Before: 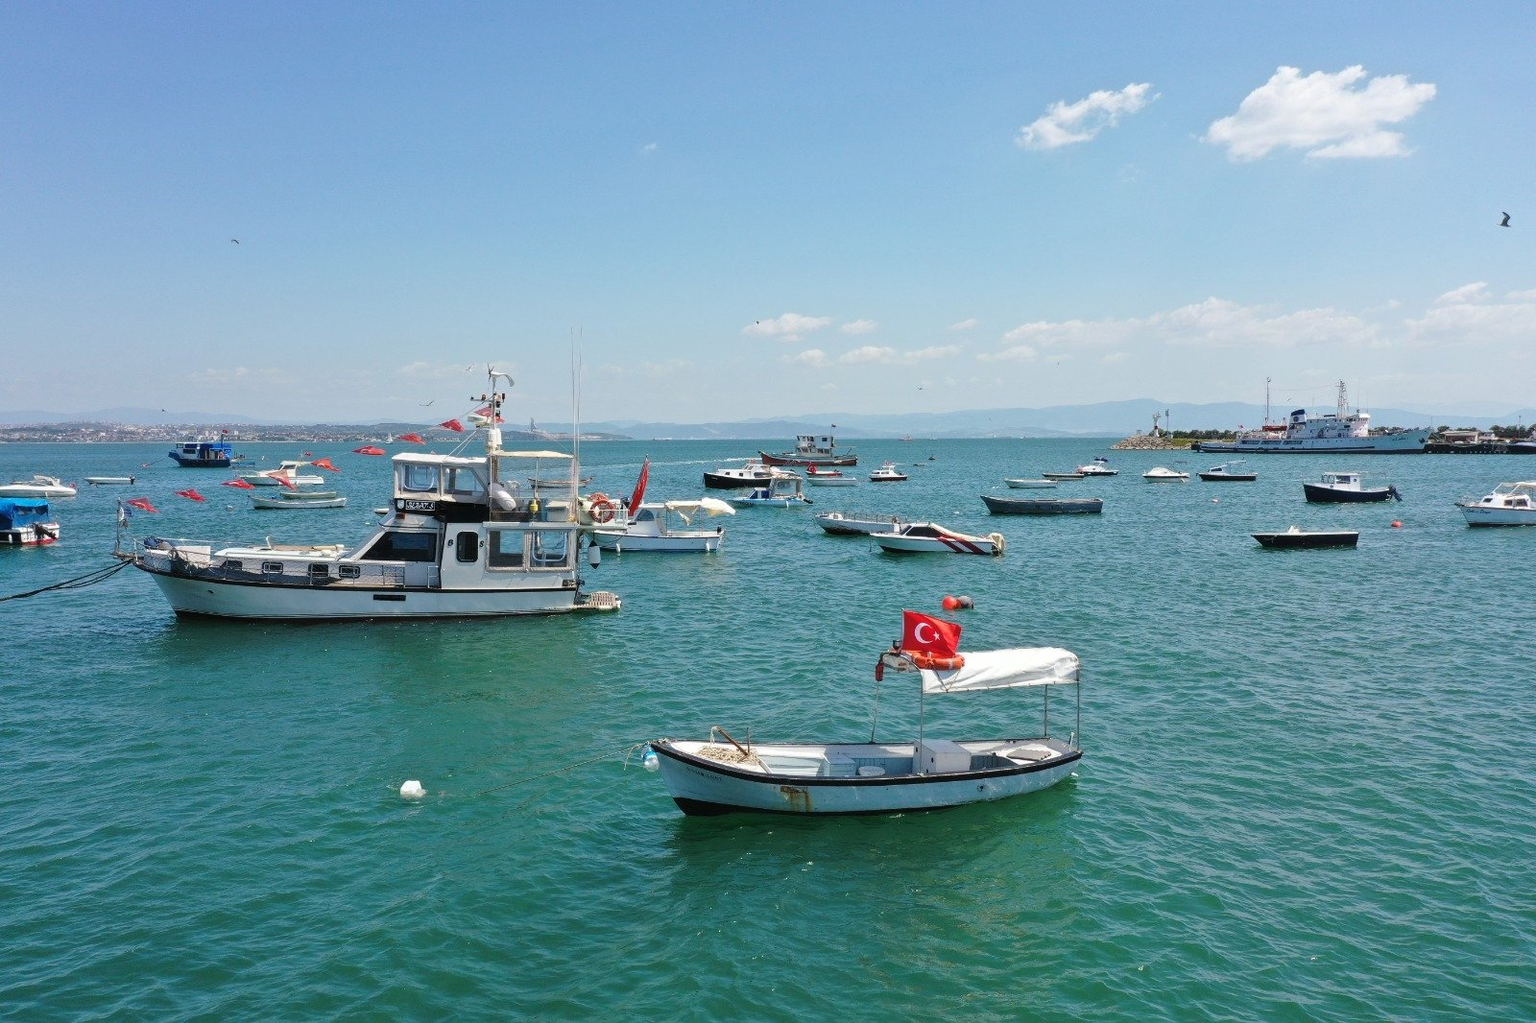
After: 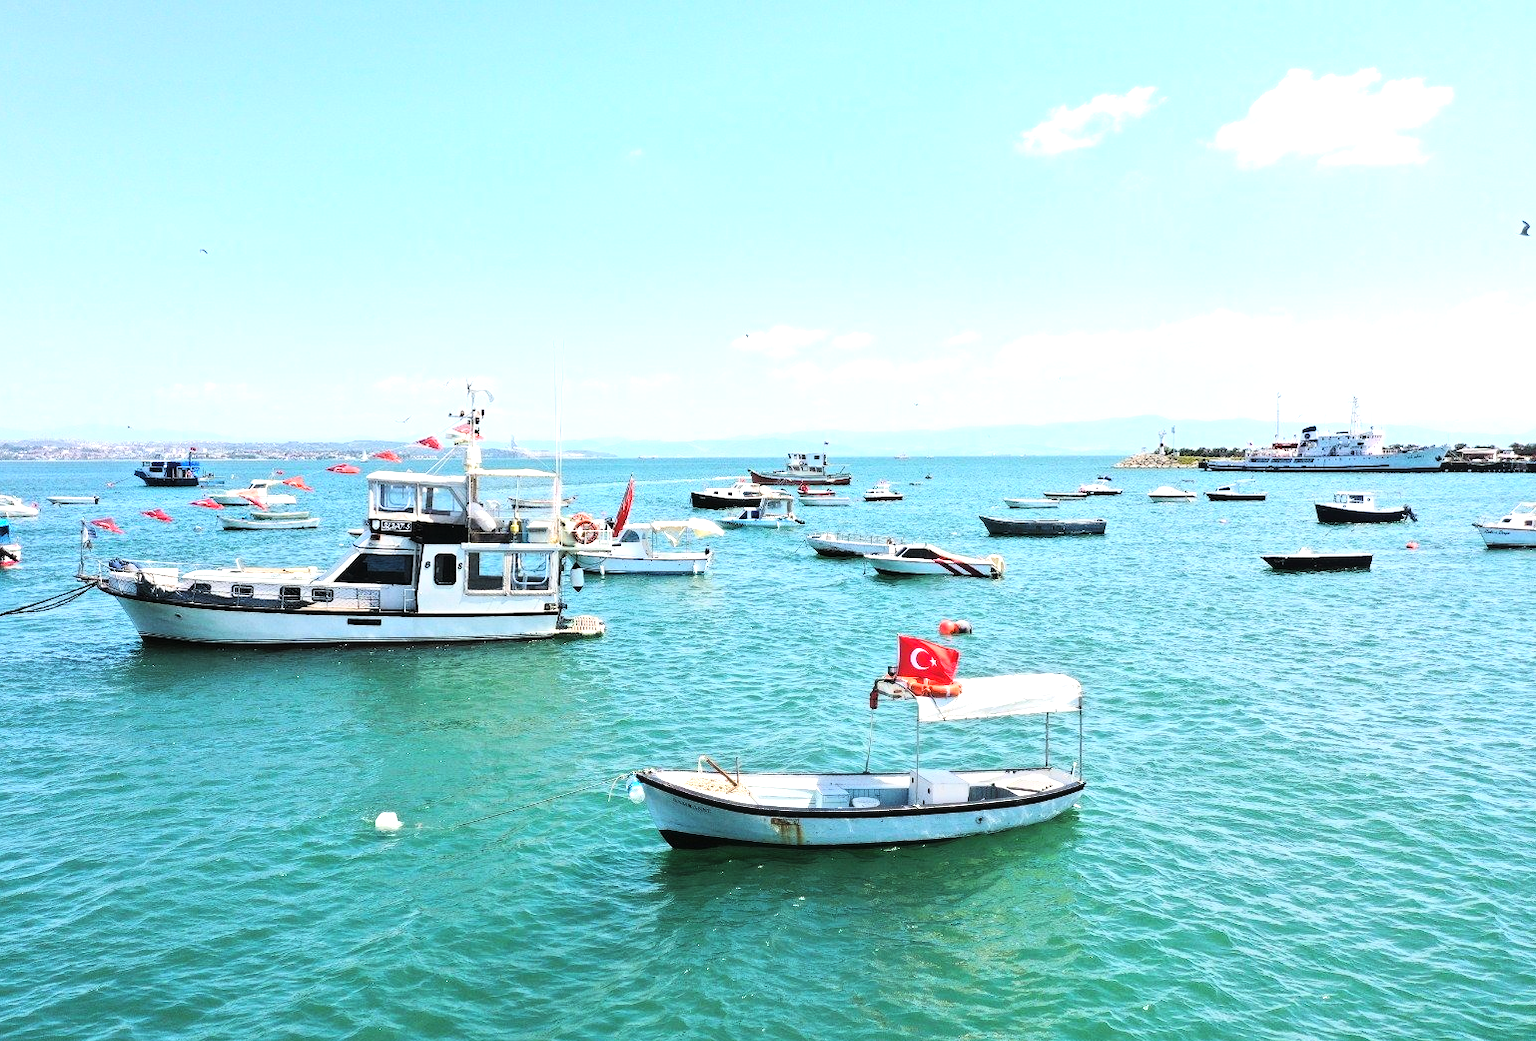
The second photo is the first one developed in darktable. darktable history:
crop and rotate: left 2.611%, right 1.219%, bottom 2.128%
tone curve: curves: ch0 [(0, 0) (0.003, 0.008) (0.011, 0.008) (0.025, 0.011) (0.044, 0.017) (0.069, 0.026) (0.1, 0.039) (0.136, 0.054) (0.177, 0.093) (0.224, 0.15) (0.277, 0.21) (0.335, 0.285) (0.399, 0.366) (0.468, 0.462) (0.543, 0.564) (0.623, 0.679) (0.709, 0.79) (0.801, 0.883) (0.898, 0.95) (1, 1)], color space Lab, linked channels, preserve colors none
exposure: black level correction 0, exposure 1.101 EV, compensate highlight preservation false
